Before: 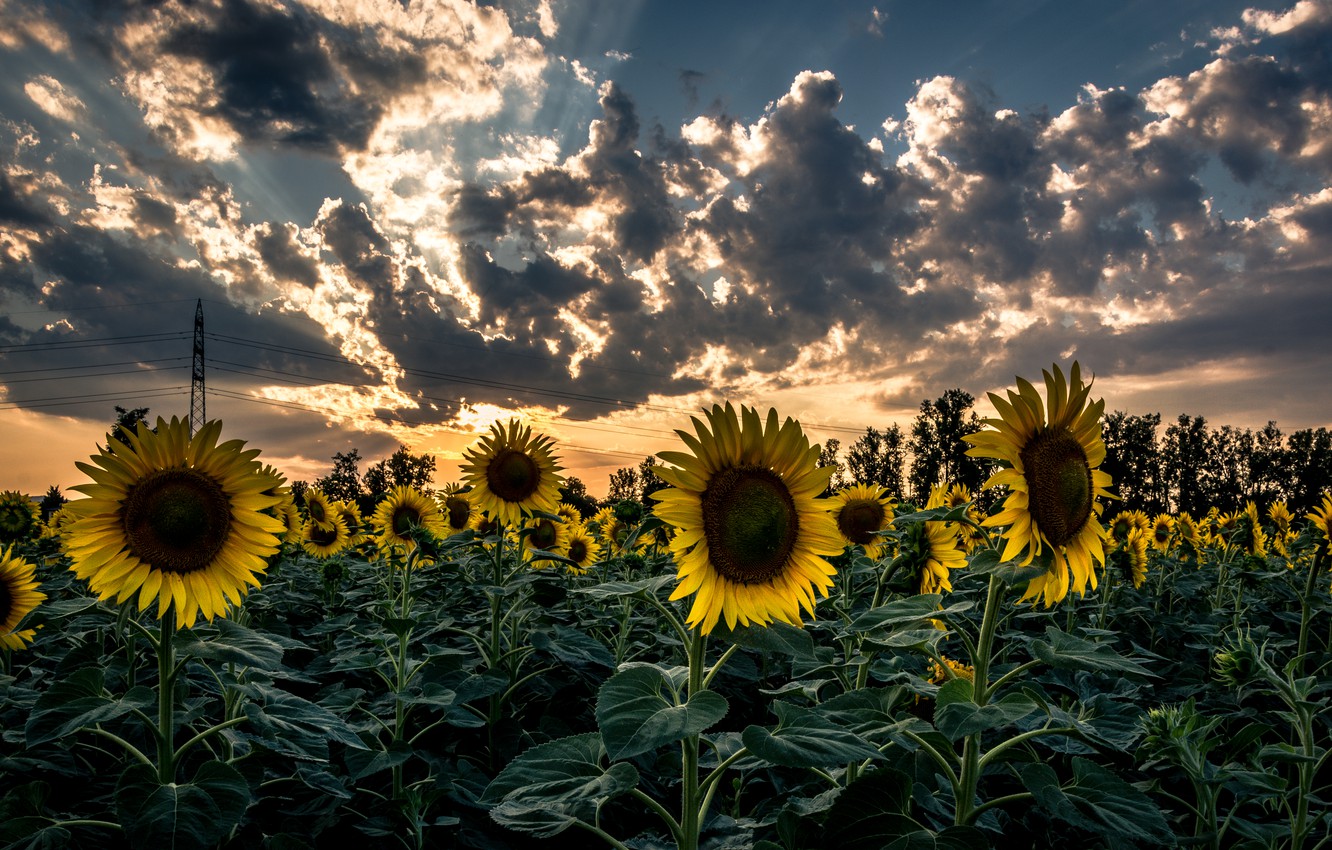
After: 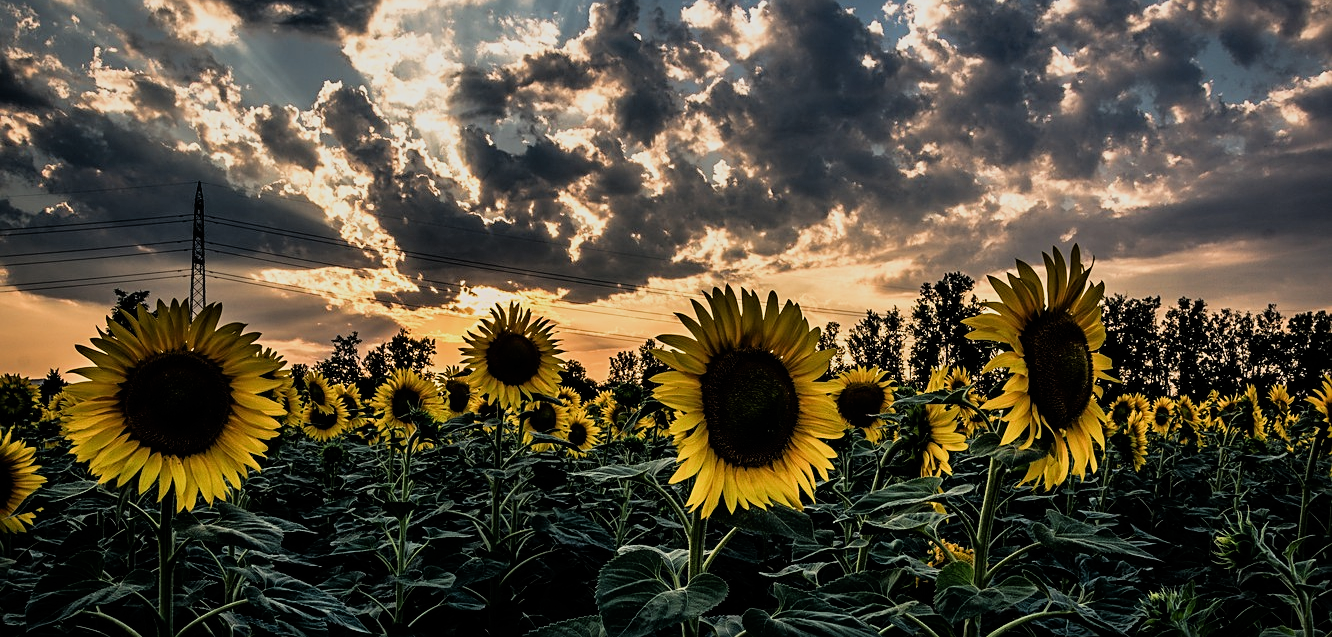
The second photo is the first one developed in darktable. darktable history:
crop: top 13.819%, bottom 11.169%
sharpen: on, module defaults
filmic rgb: black relative exposure -7.75 EV, white relative exposure 4.4 EV, threshold 3 EV, hardness 3.76, latitude 50%, contrast 1.1, color science v5 (2021), contrast in shadows safe, contrast in highlights safe, enable highlight reconstruction true
